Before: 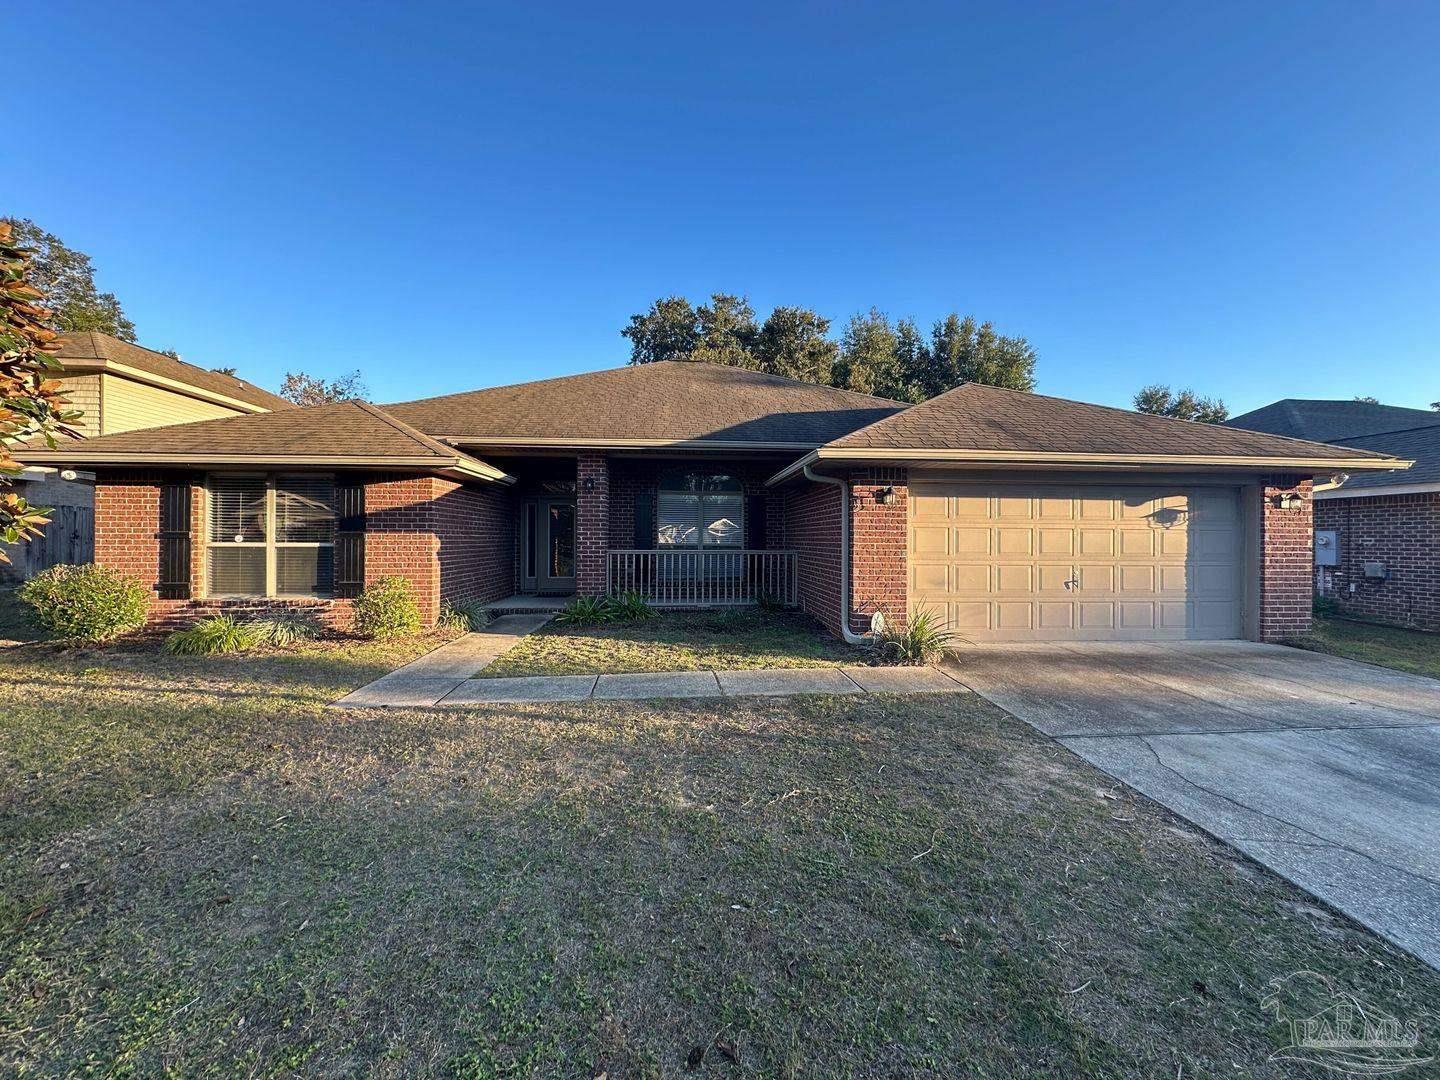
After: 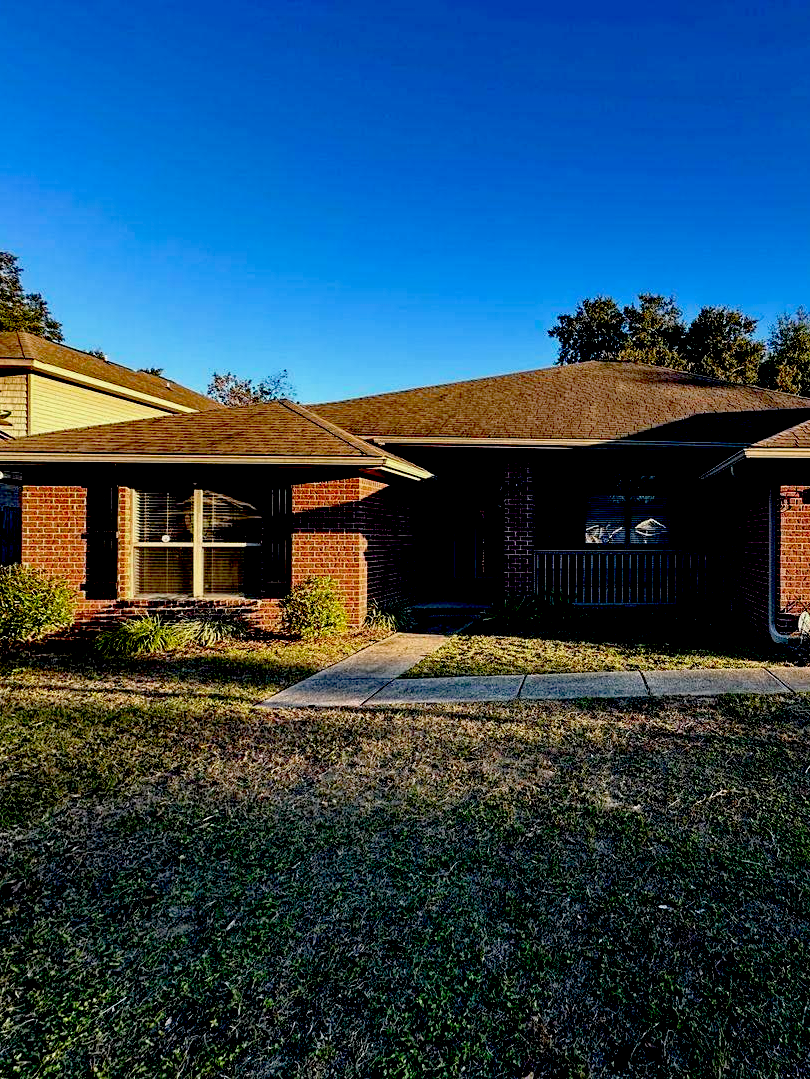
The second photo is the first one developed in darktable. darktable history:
crop: left 5.114%, right 38.589%
exposure: black level correction 0.1, exposure -0.092 EV, compensate highlight preservation false
